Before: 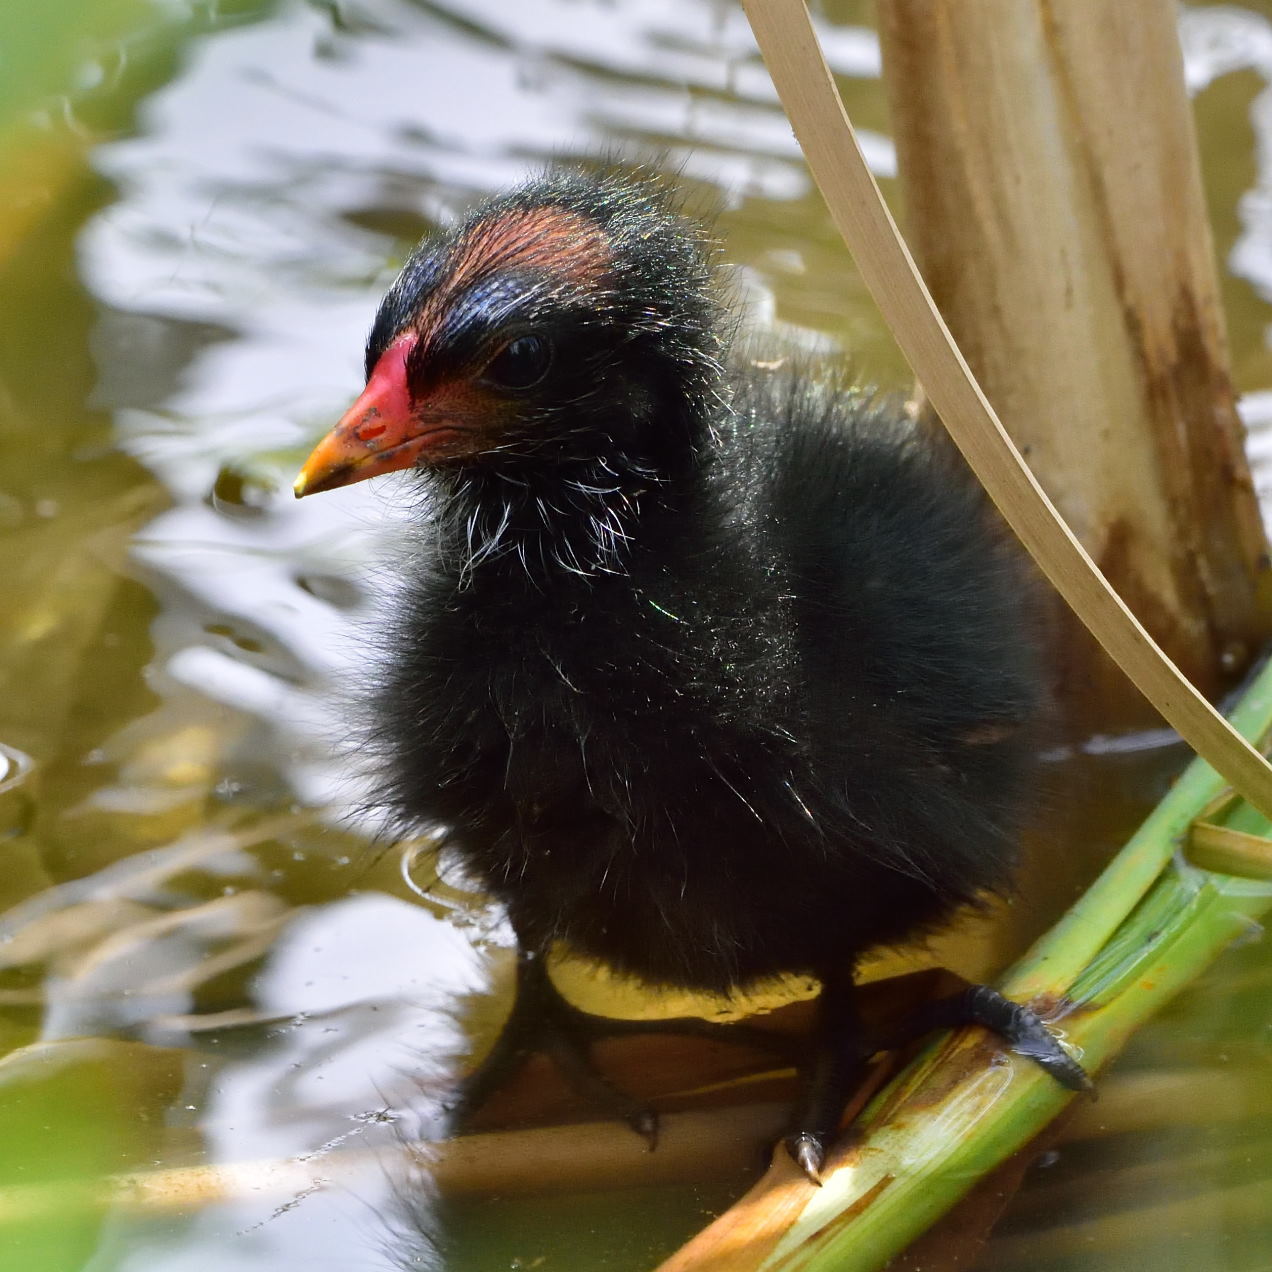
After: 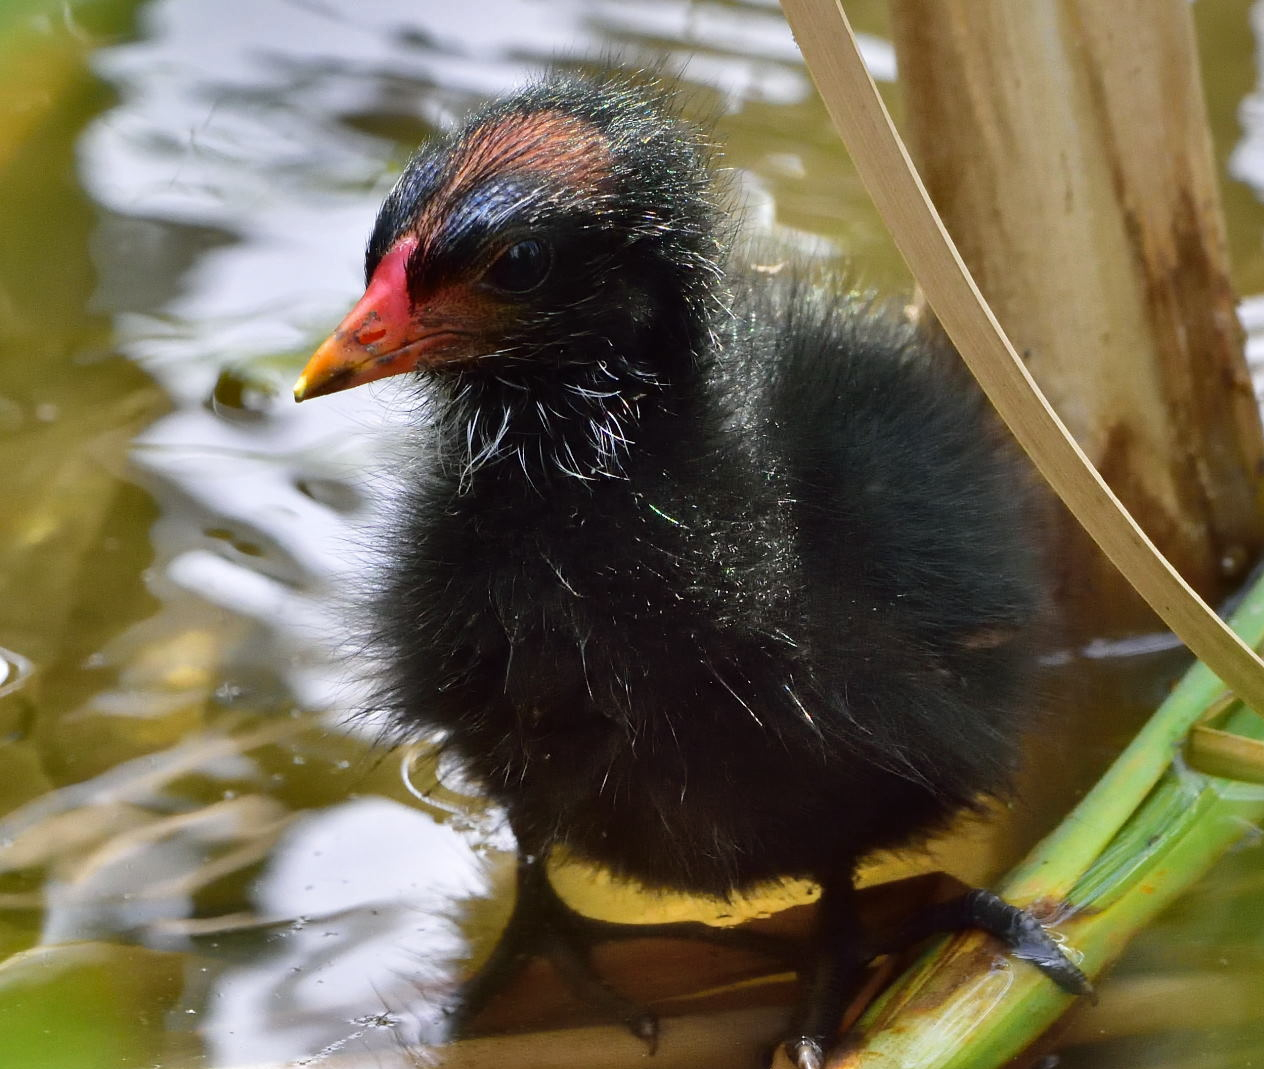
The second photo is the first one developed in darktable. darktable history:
shadows and highlights: radius 118.52, shadows 41.65, highlights -61.62, soften with gaussian
crop: top 7.589%, bottom 8.32%
